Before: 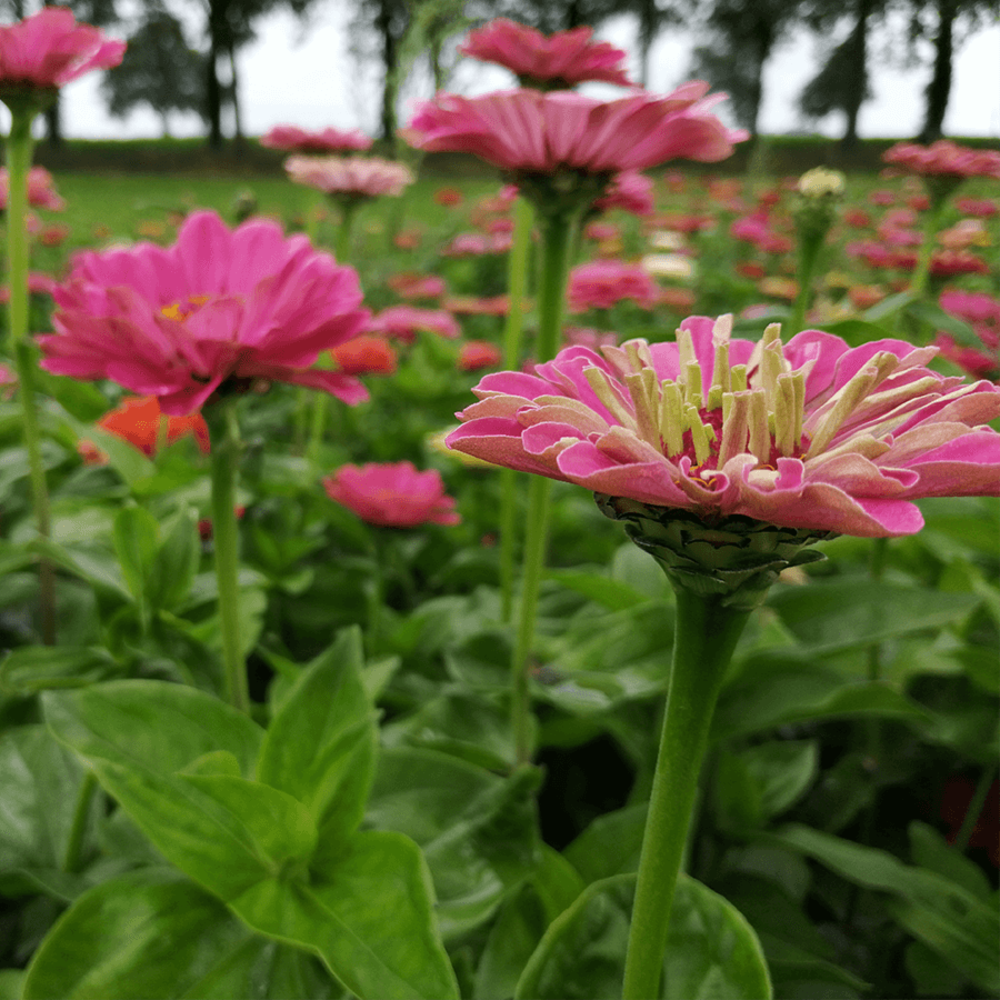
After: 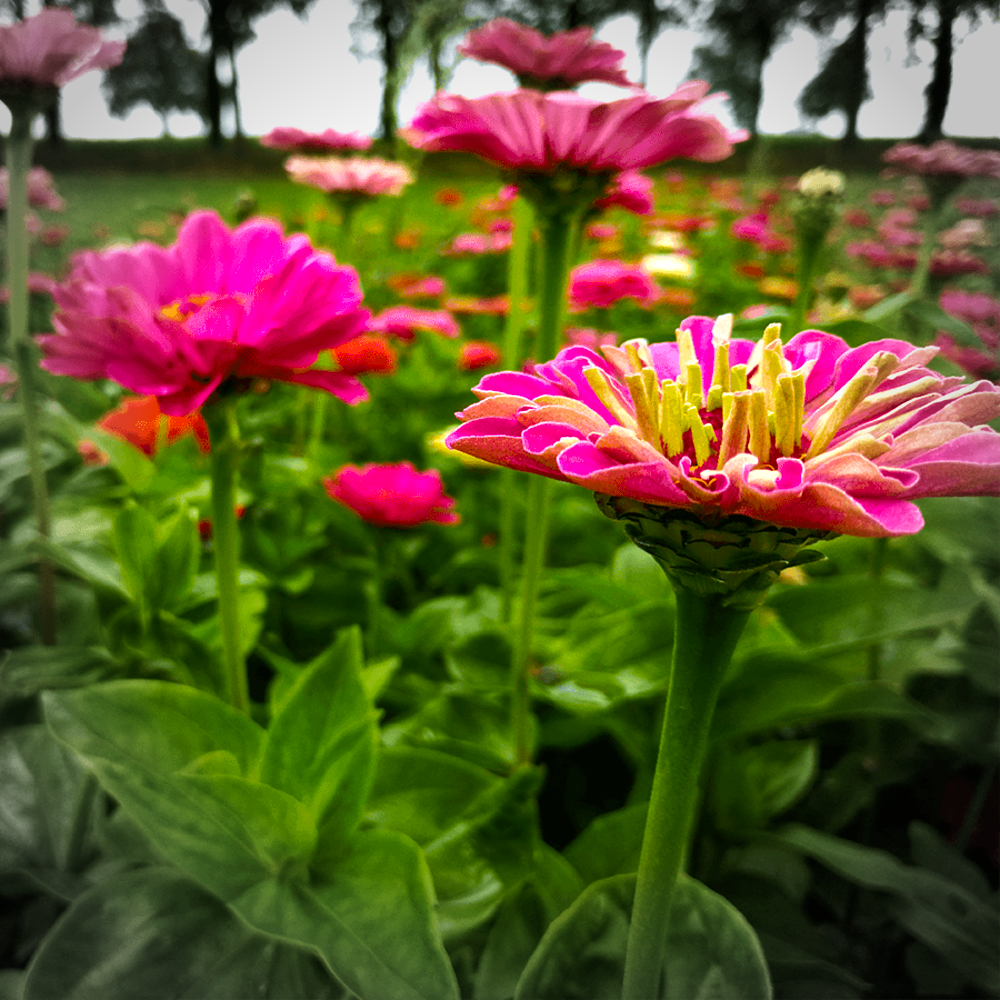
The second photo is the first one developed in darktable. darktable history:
vignetting: fall-off start 67.15%, brightness -0.442, saturation -0.691, width/height ratio 1.011, unbound false
exposure: exposure 0.376 EV, compensate highlight preservation false
color balance rgb: linear chroma grading › global chroma 9%, perceptual saturation grading › global saturation 36%, perceptual saturation grading › shadows 35%, perceptual brilliance grading › global brilliance 15%, perceptual brilliance grading › shadows -35%, global vibrance 15%
velvia: strength 50%
